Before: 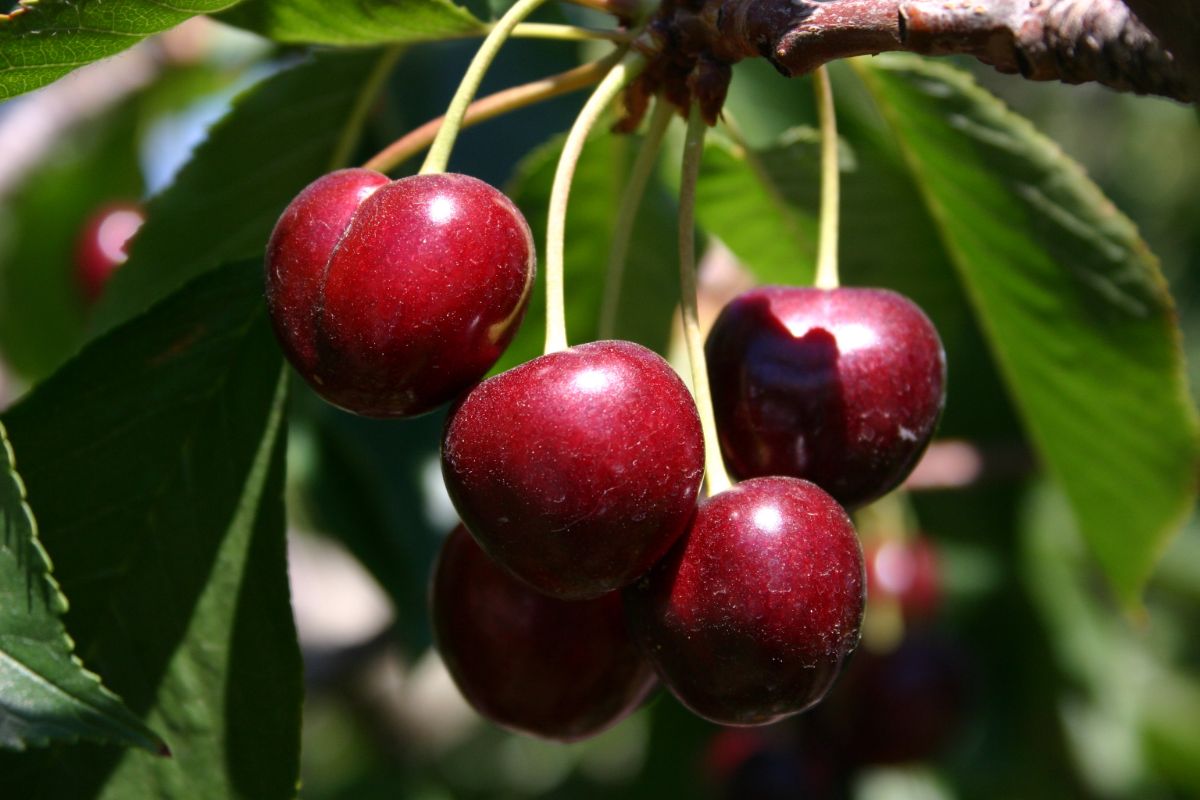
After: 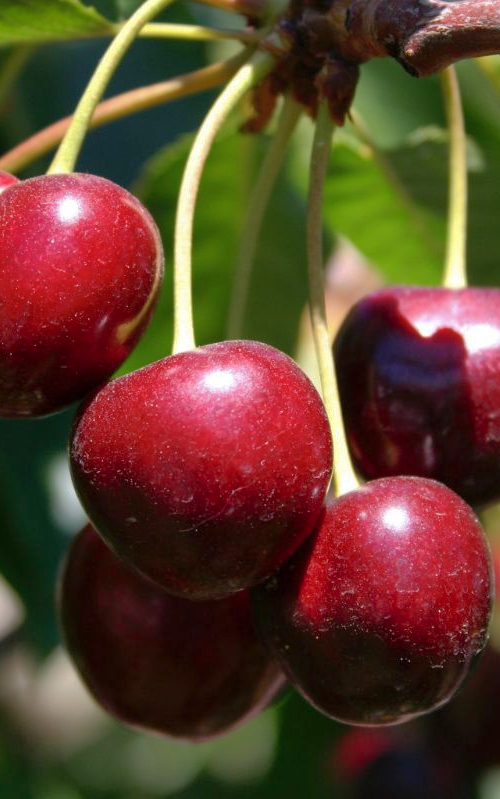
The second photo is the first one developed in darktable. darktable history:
crop: left 31.06%, right 27.271%
shadows and highlights: on, module defaults
